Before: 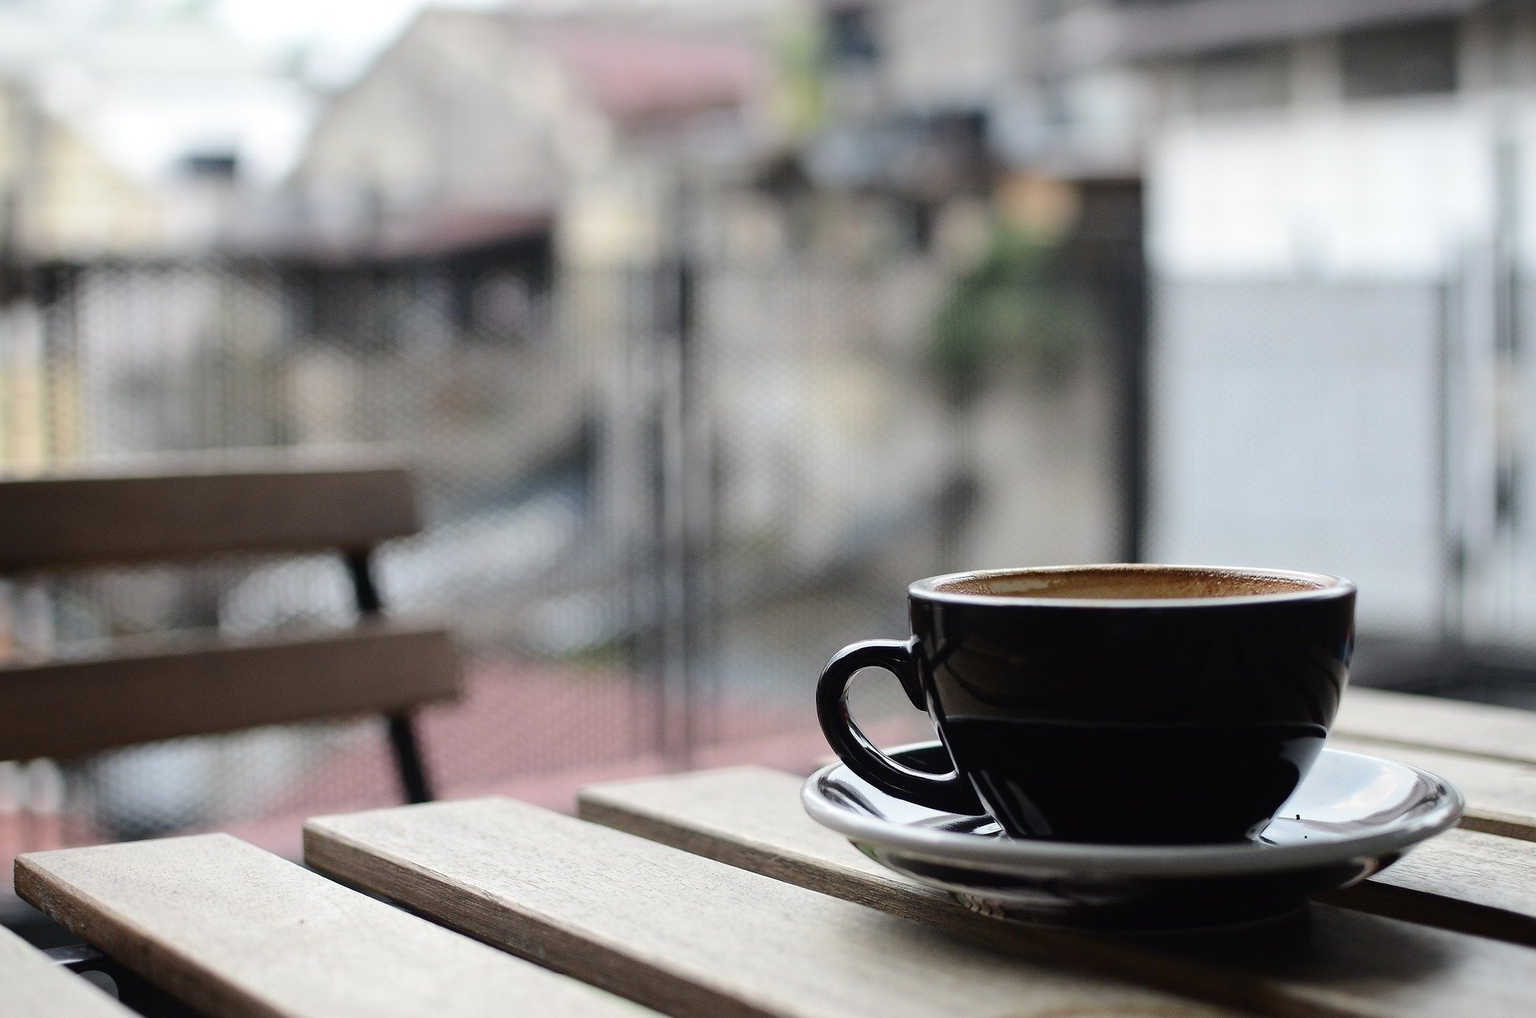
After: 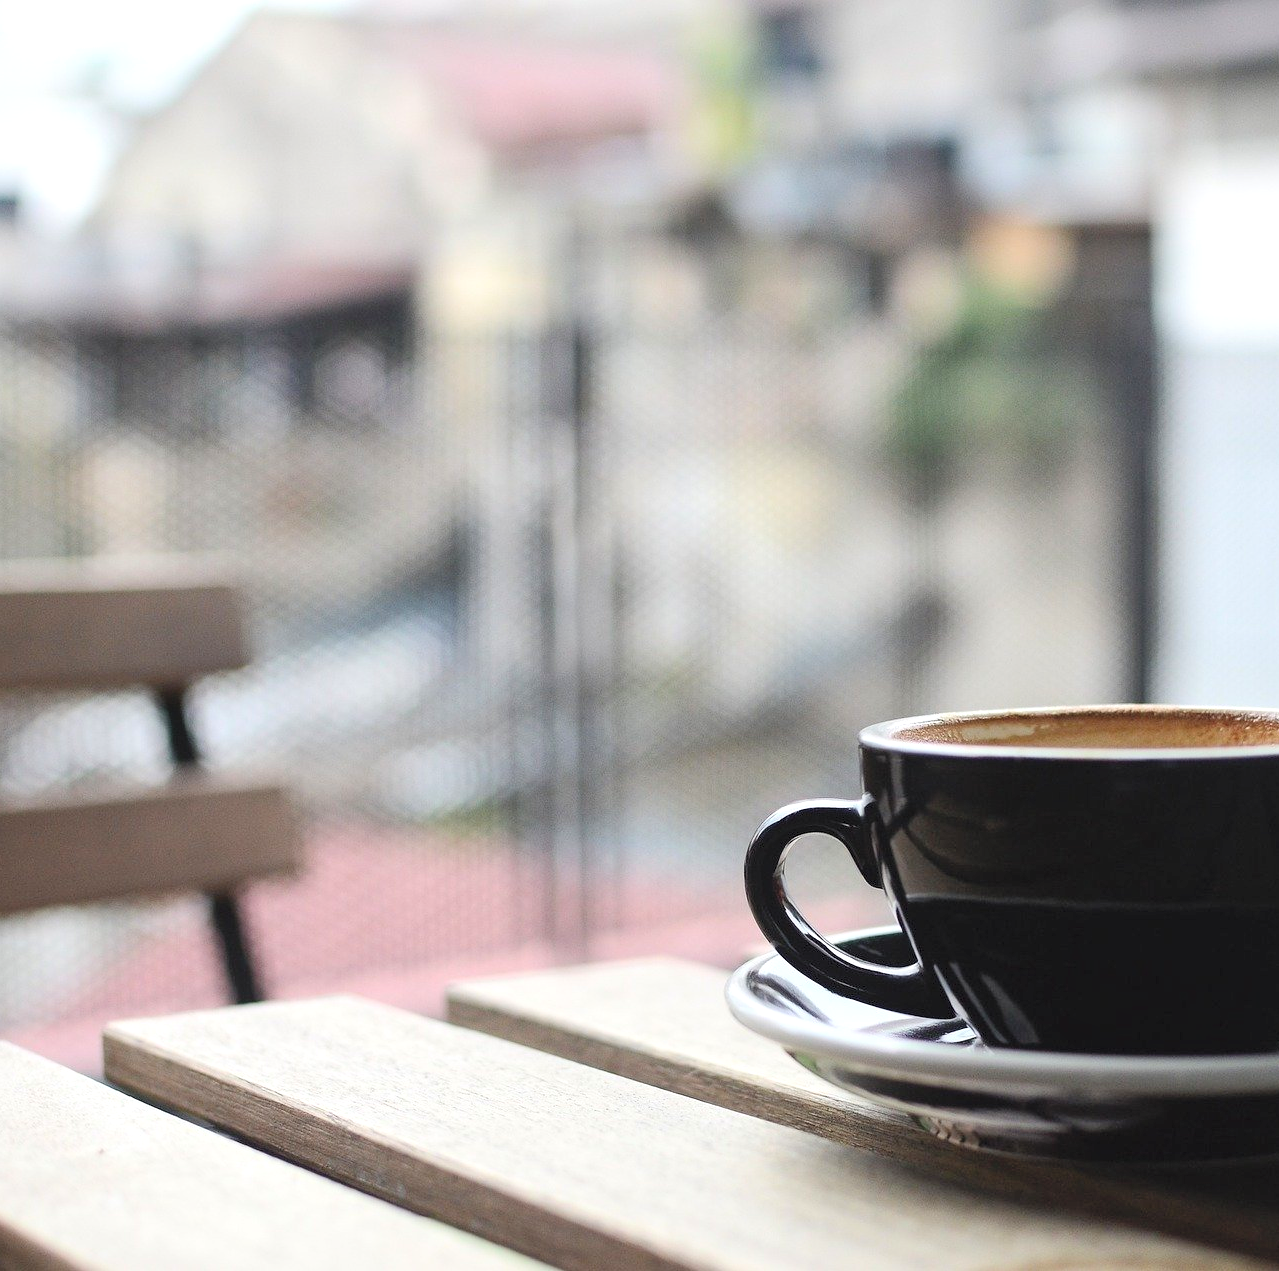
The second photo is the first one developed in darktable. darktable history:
exposure: exposure 0.207 EV, compensate highlight preservation false
crop and rotate: left 14.385%, right 18.948%
contrast brightness saturation: contrast 0.1, brightness 0.3, saturation 0.14
local contrast: mode bilateral grid, contrast 20, coarseness 50, detail 120%, midtone range 0.2
vibrance: on, module defaults
